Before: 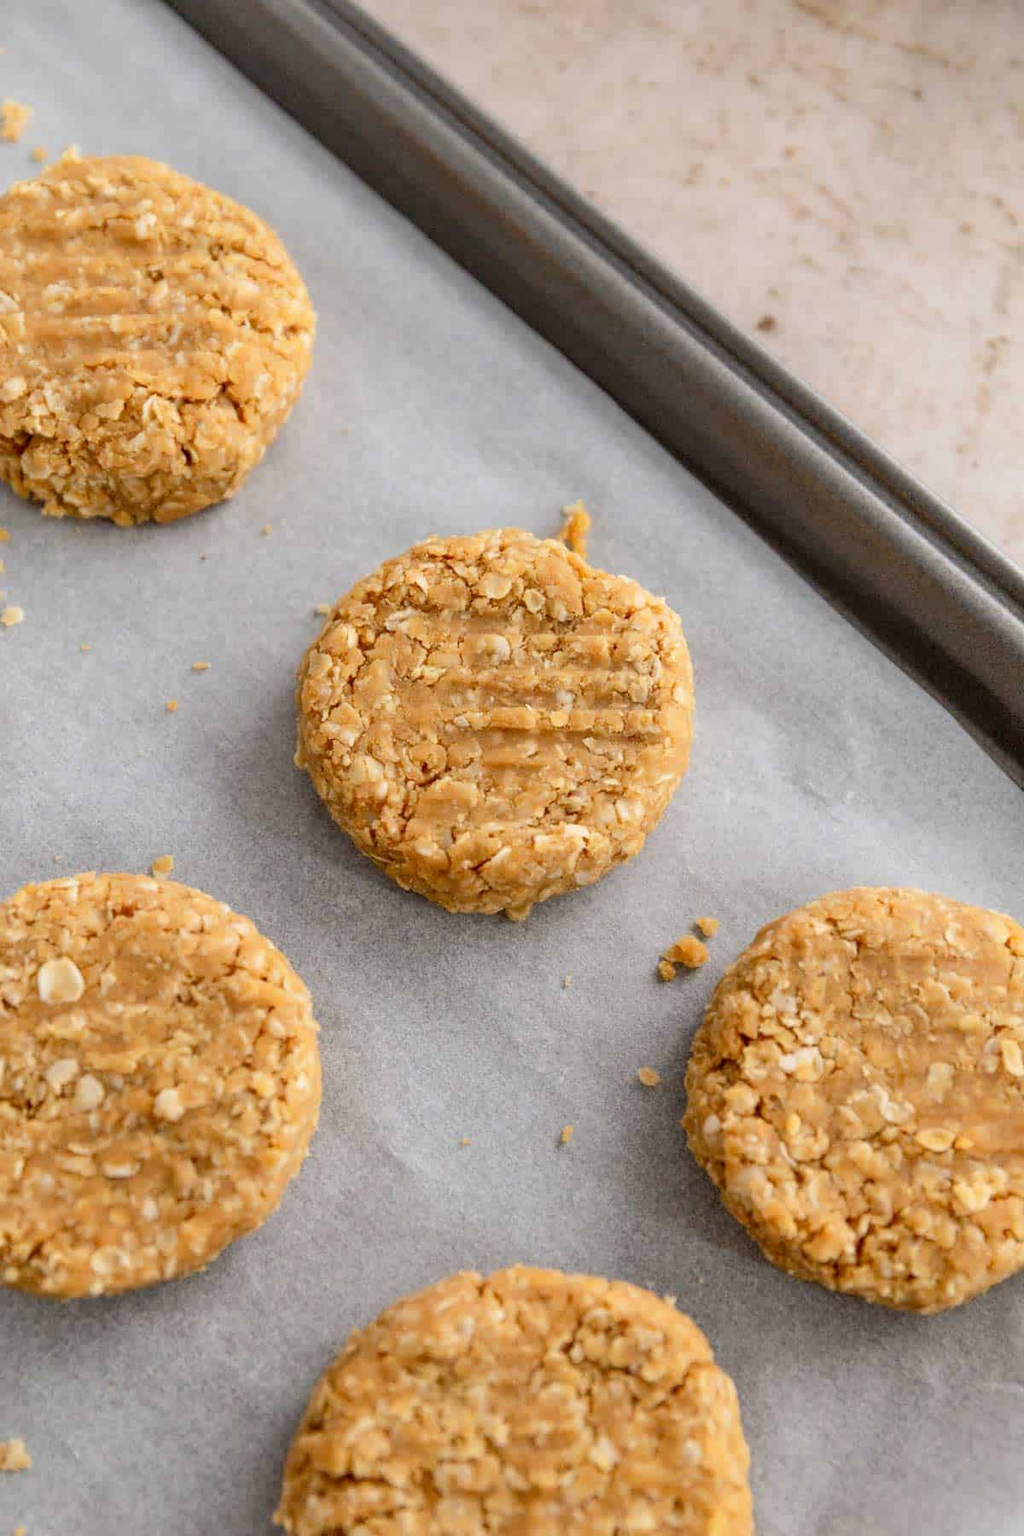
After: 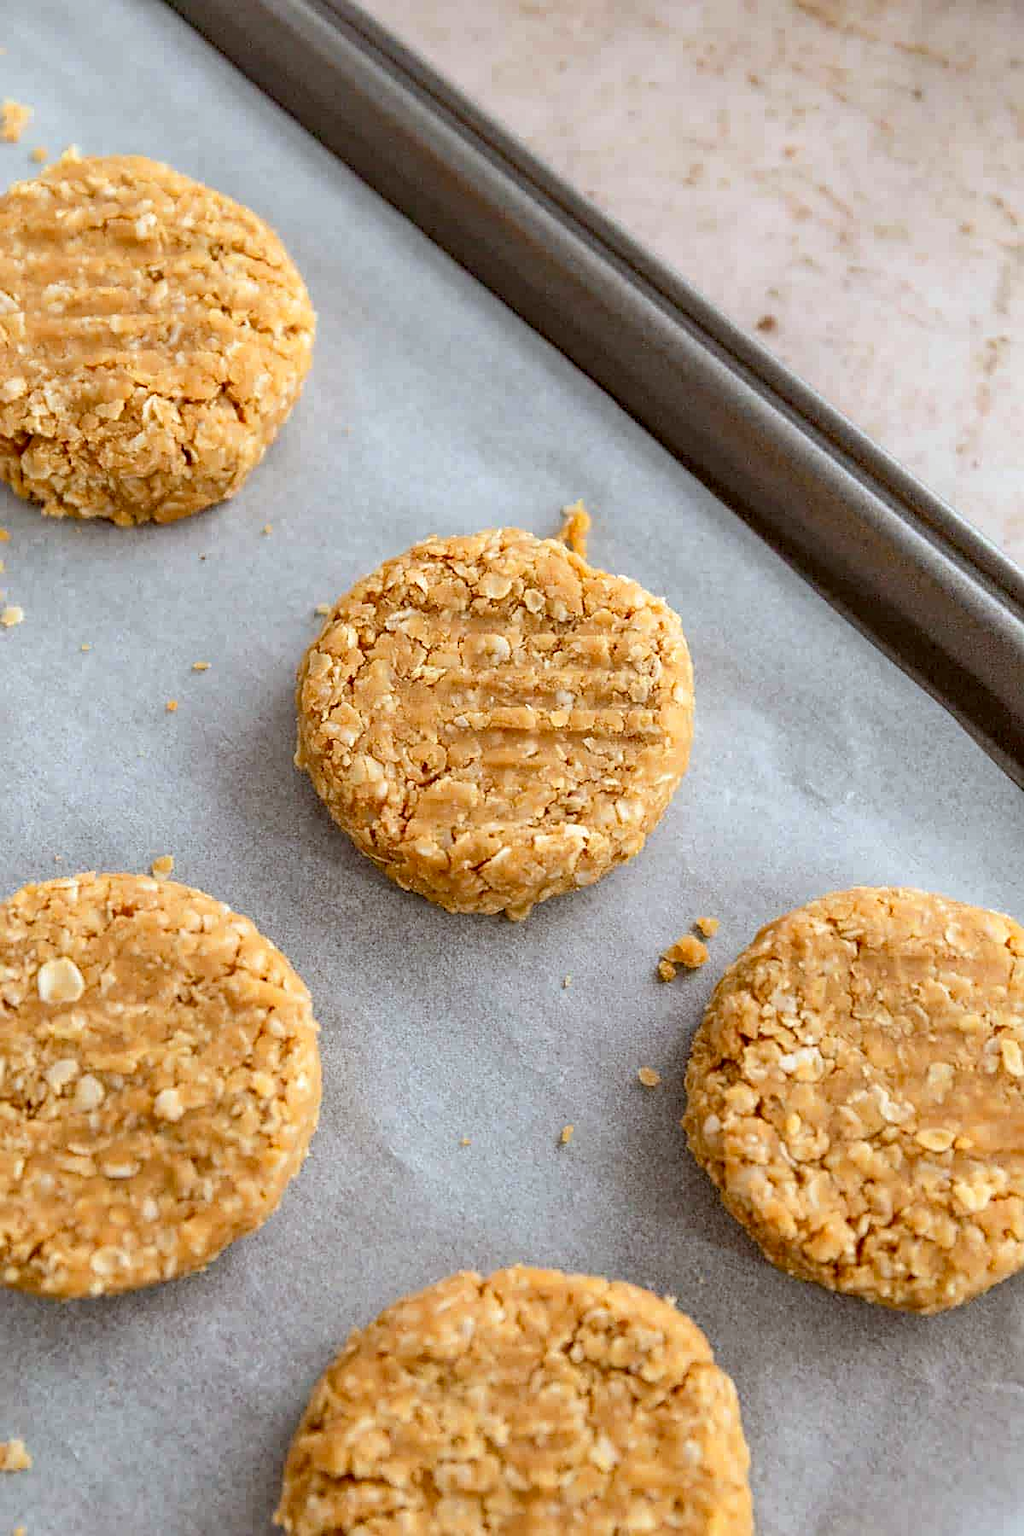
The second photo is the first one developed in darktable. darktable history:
sharpen: on, module defaults
haze removal: compatibility mode true, adaptive false
exposure: black level correction 0.001, exposure 0.14 EV, compensate highlight preservation false
color correction: highlights a* -3.28, highlights b* -6.24, shadows a* 3.1, shadows b* 5.19
